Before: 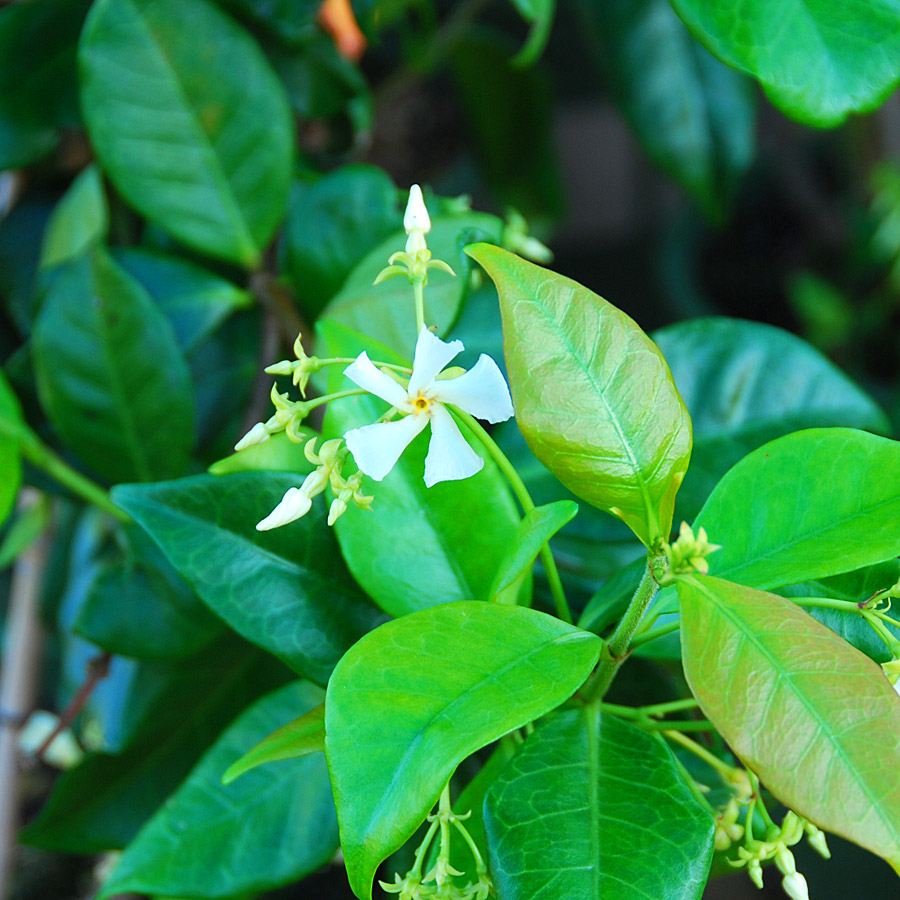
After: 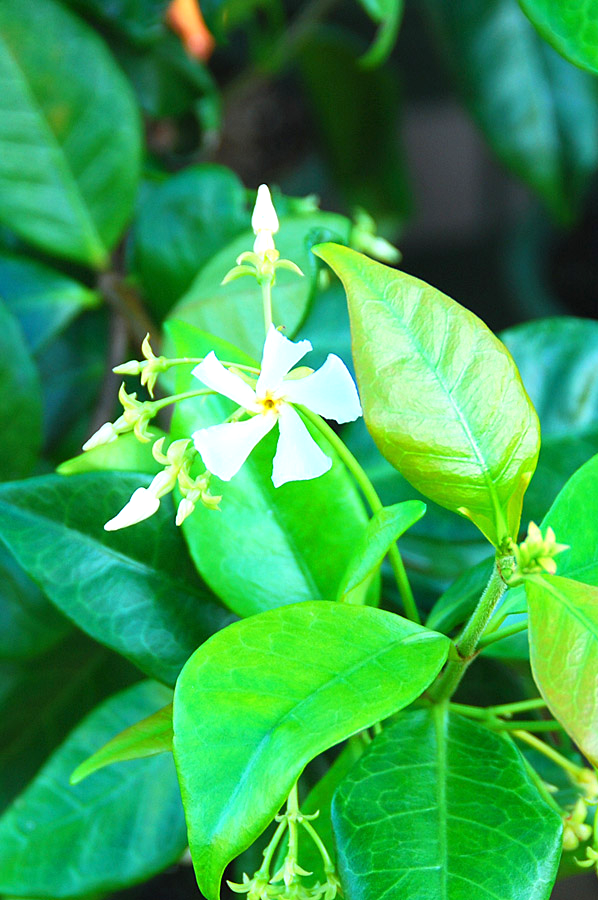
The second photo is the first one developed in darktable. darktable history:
exposure: exposure 0.6 EV, compensate highlight preservation false
crop: left 16.899%, right 16.556%
